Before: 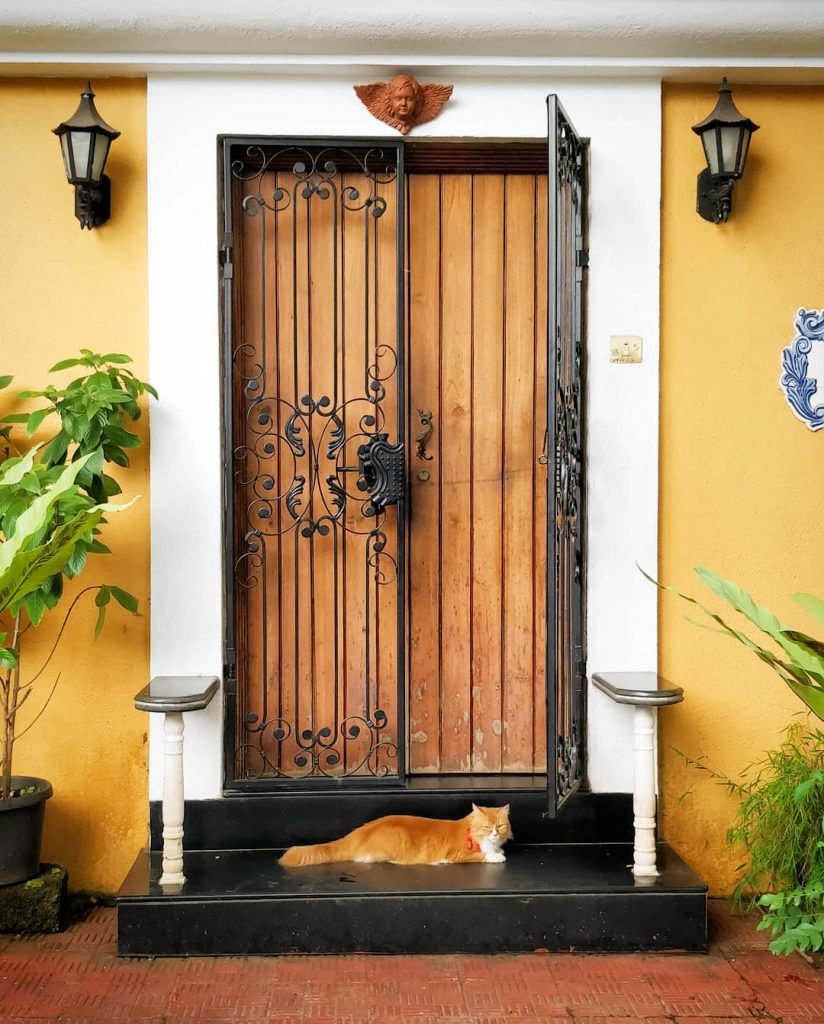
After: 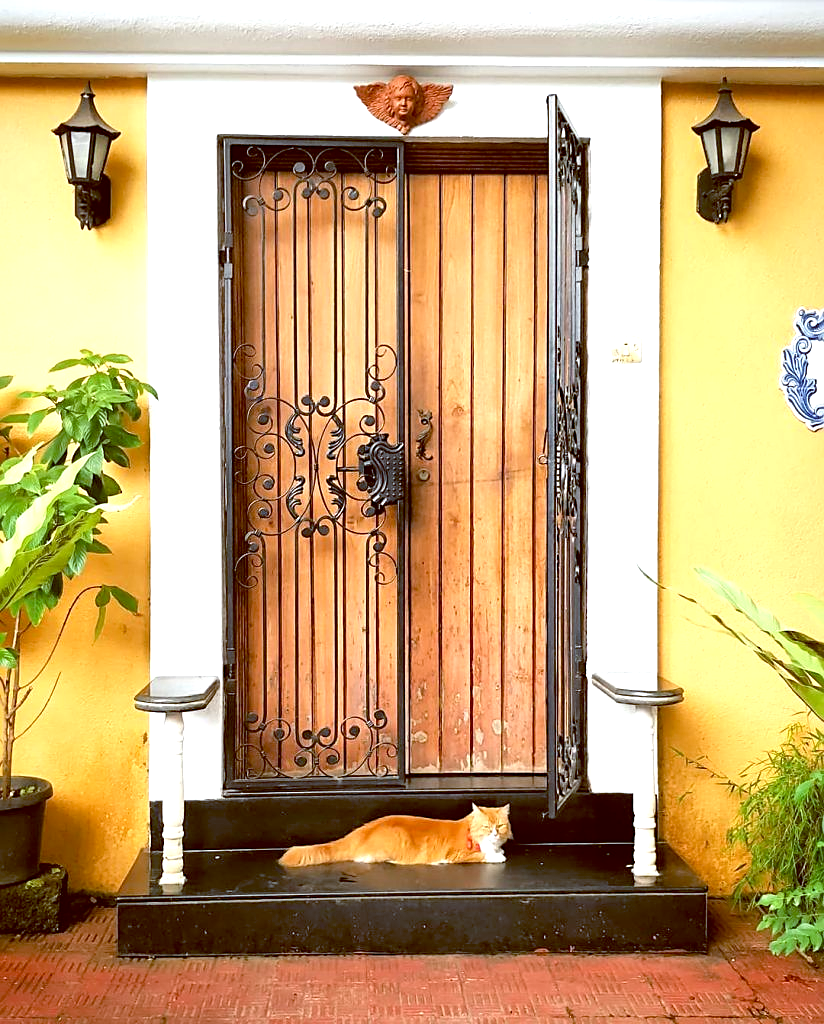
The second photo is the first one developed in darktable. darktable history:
exposure: black level correction 0, exposure 0.7 EV, compensate exposure bias true, compensate highlight preservation false
sharpen: on, module defaults
color balance: lift [1, 1.015, 1.004, 0.985], gamma [1, 0.958, 0.971, 1.042], gain [1, 0.956, 0.977, 1.044]
